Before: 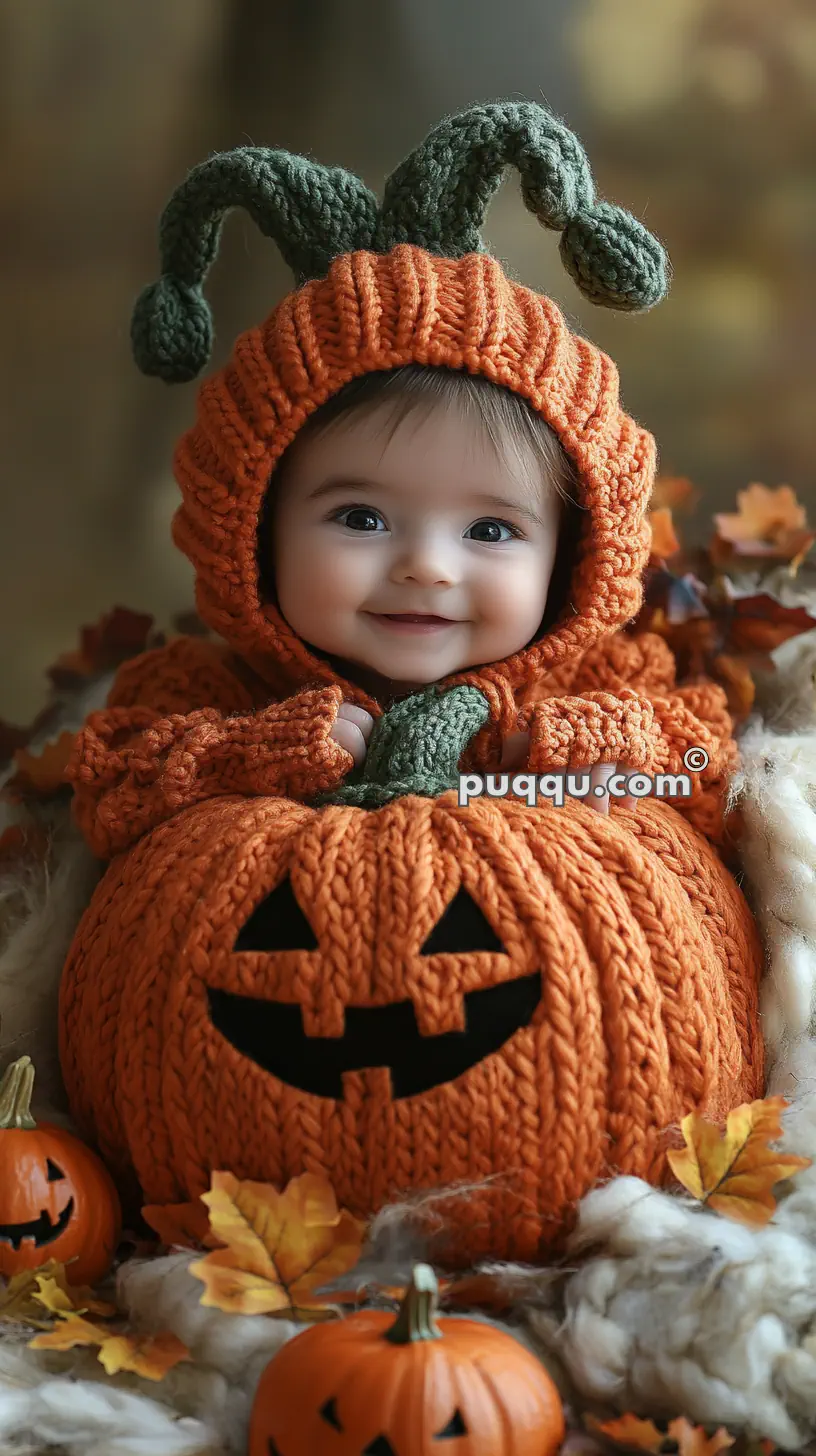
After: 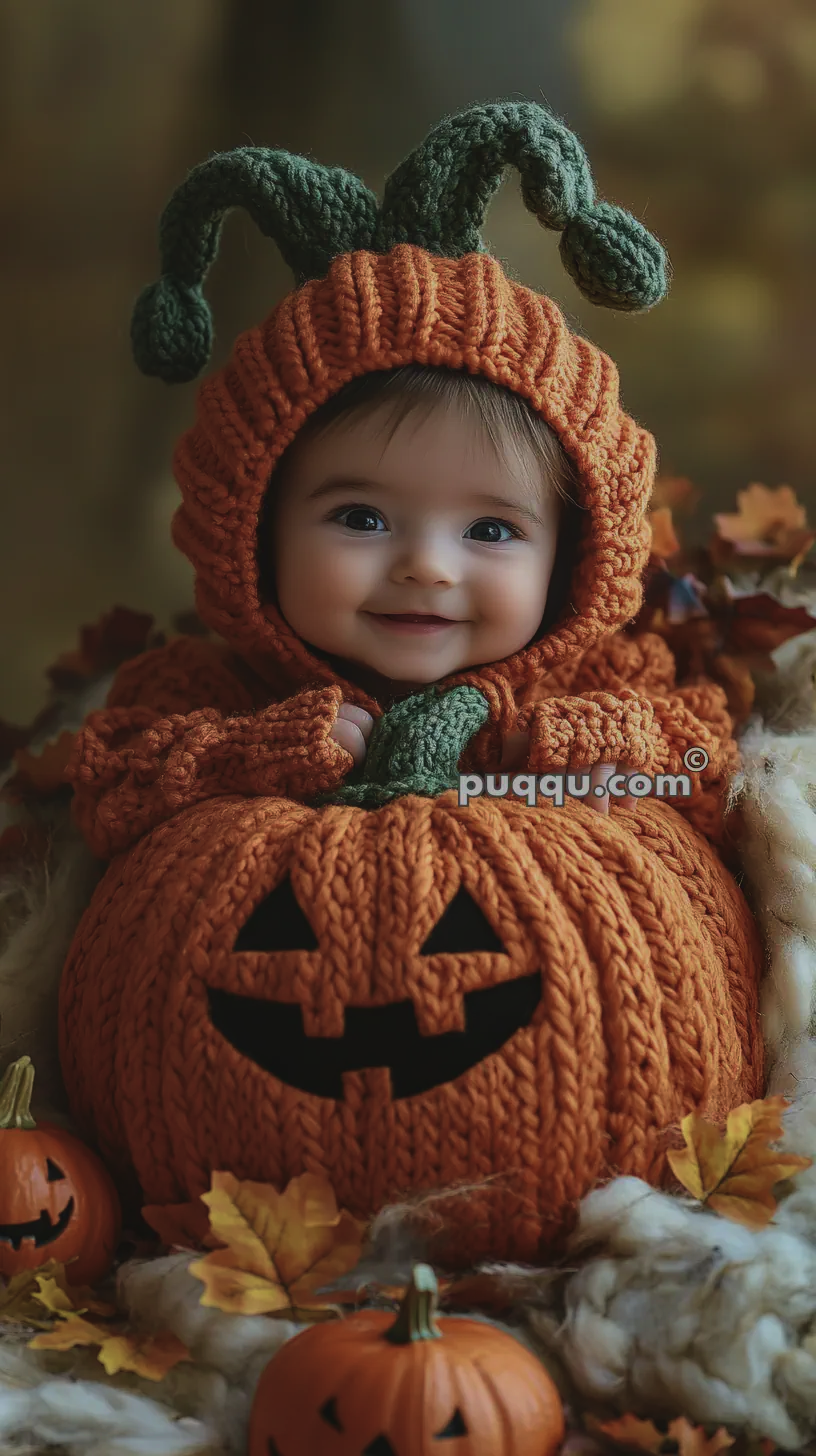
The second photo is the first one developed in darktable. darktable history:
exposure: black level correction -0.016, exposure -1.018 EV, compensate highlight preservation false
velvia: strength 45%
local contrast: on, module defaults
